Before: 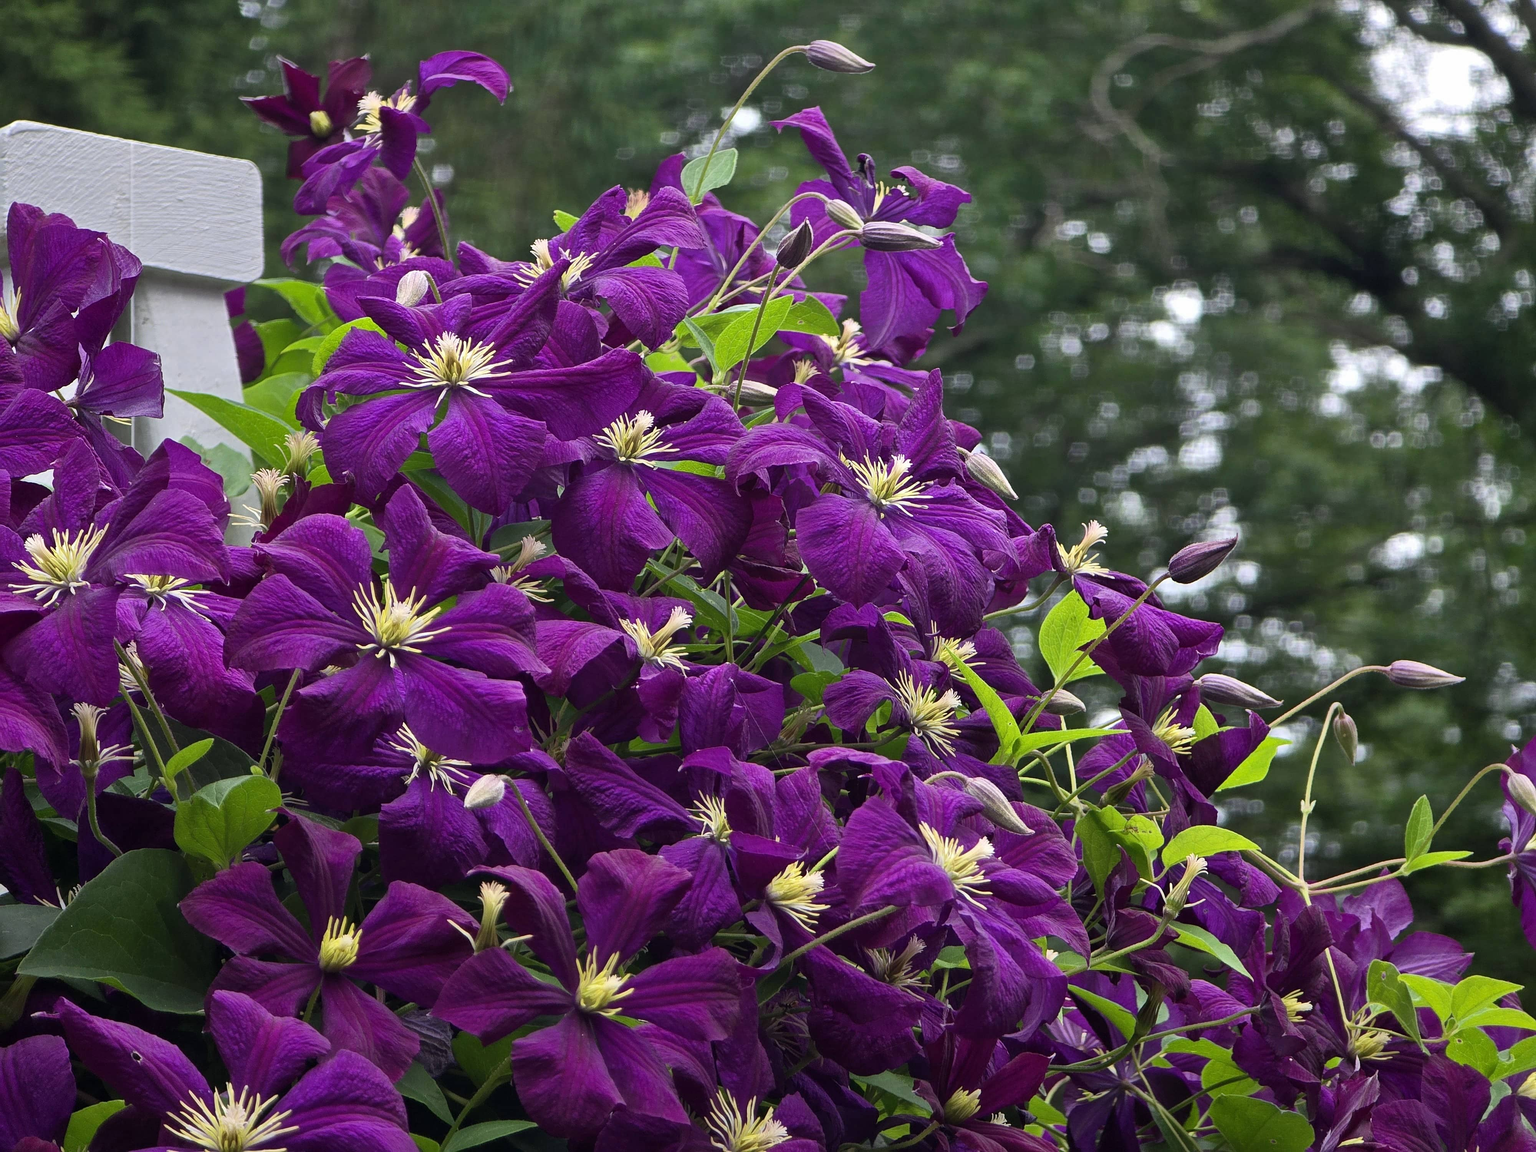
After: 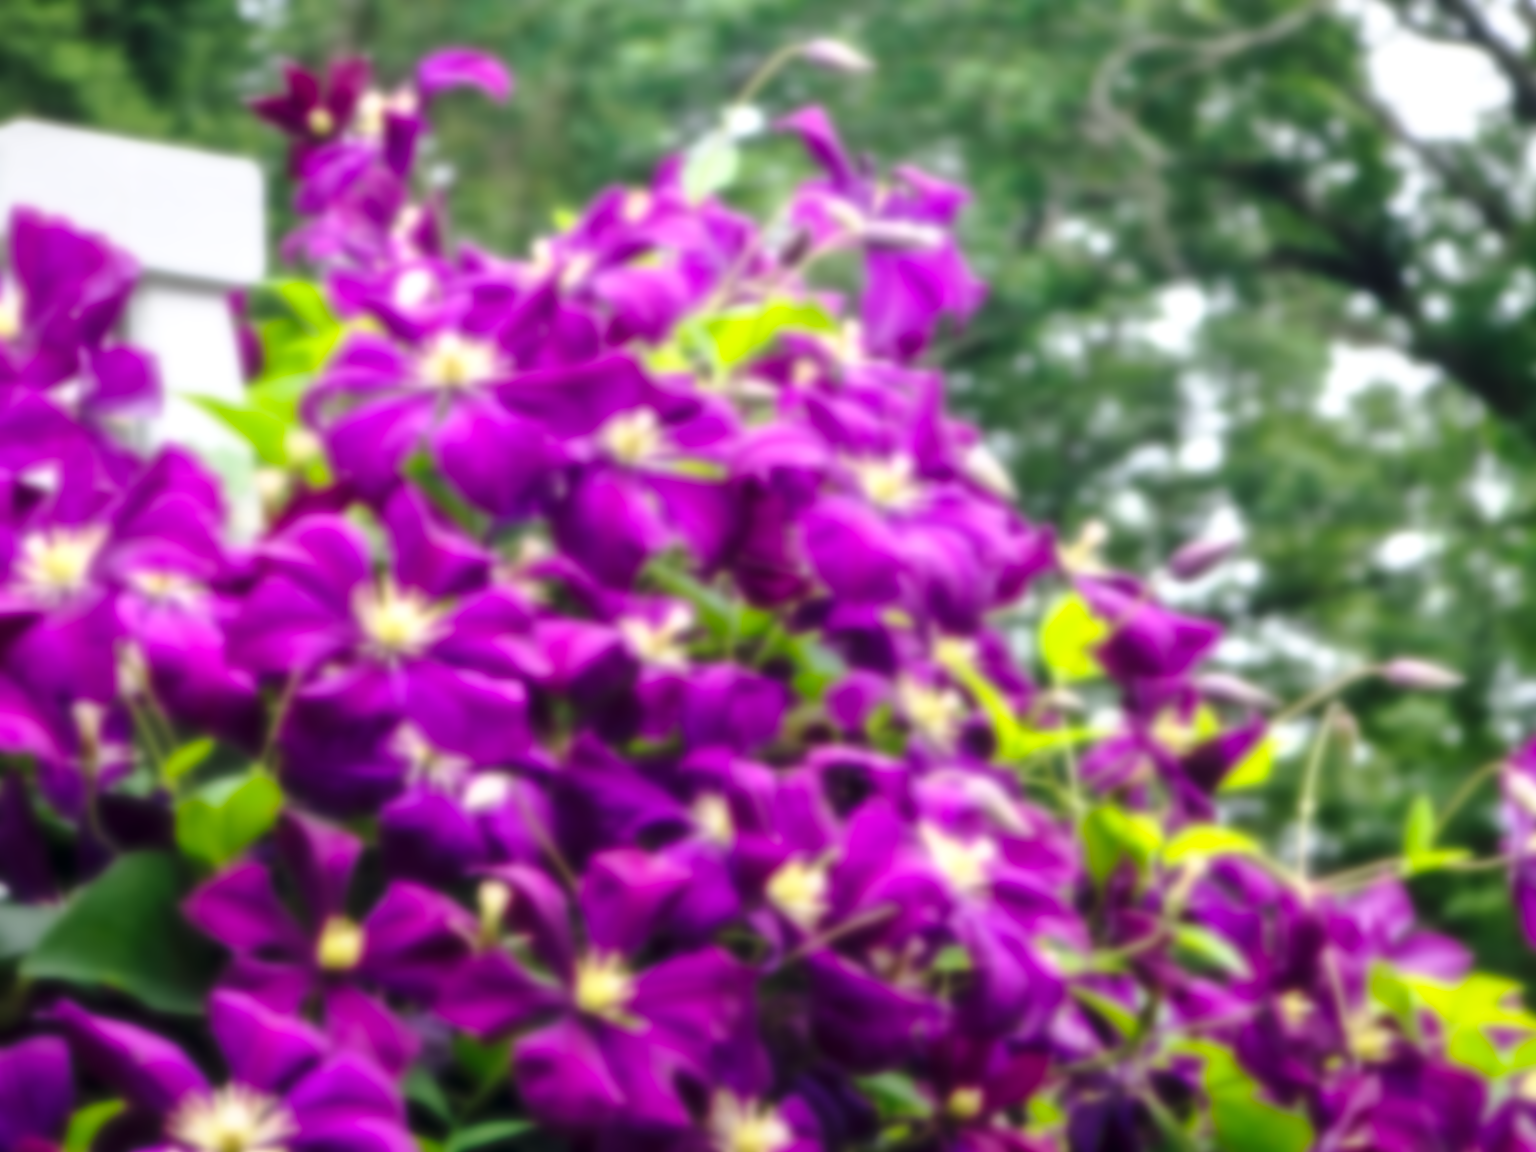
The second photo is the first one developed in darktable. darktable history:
exposure: exposure 0.6 EV, compensate highlight preservation false
base curve: curves: ch0 [(0, 0) (0.028, 0.03) (0.121, 0.232) (0.46, 0.748) (0.859, 0.968) (1, 1)], preserve colors none
lowpass: radius 16, unbound 0
local contrast: on, module defaults
